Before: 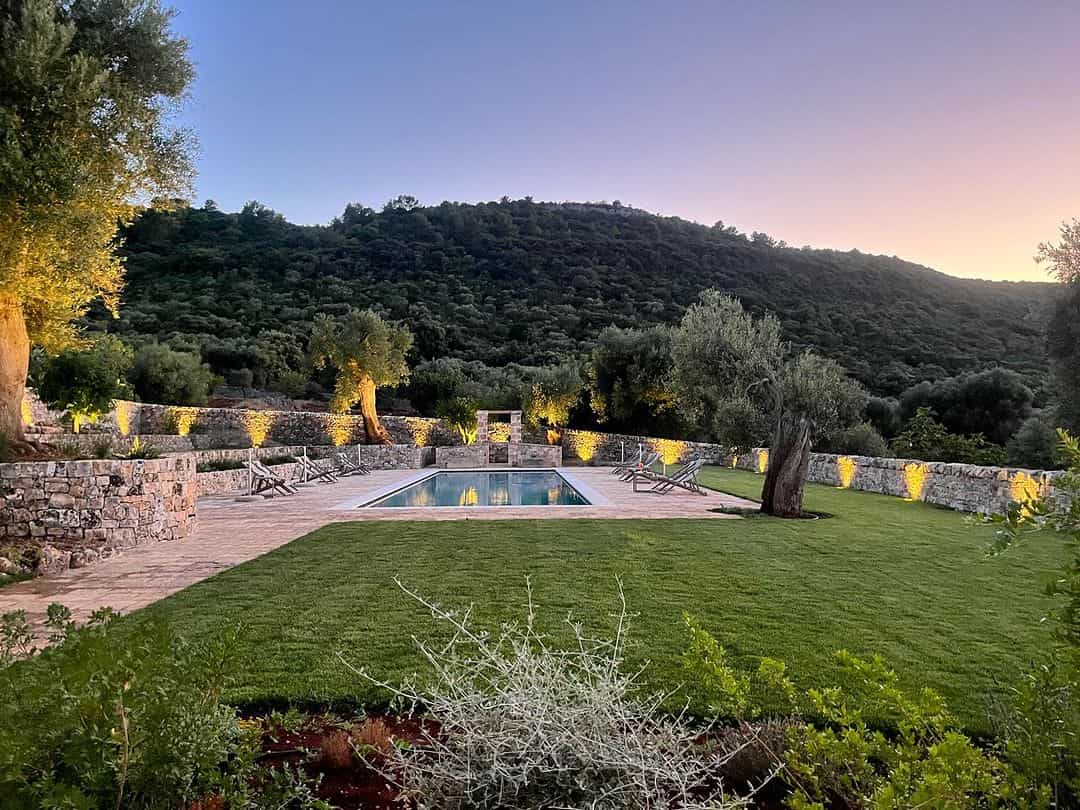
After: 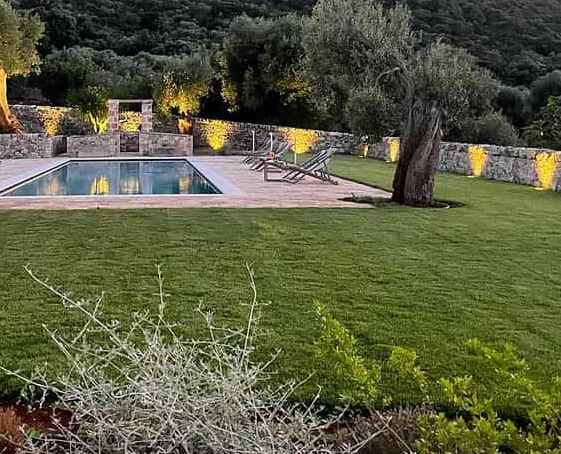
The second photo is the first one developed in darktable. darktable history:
crop: left 34.239%, top 38.45%, right 13.778%, bottom 5.409%
